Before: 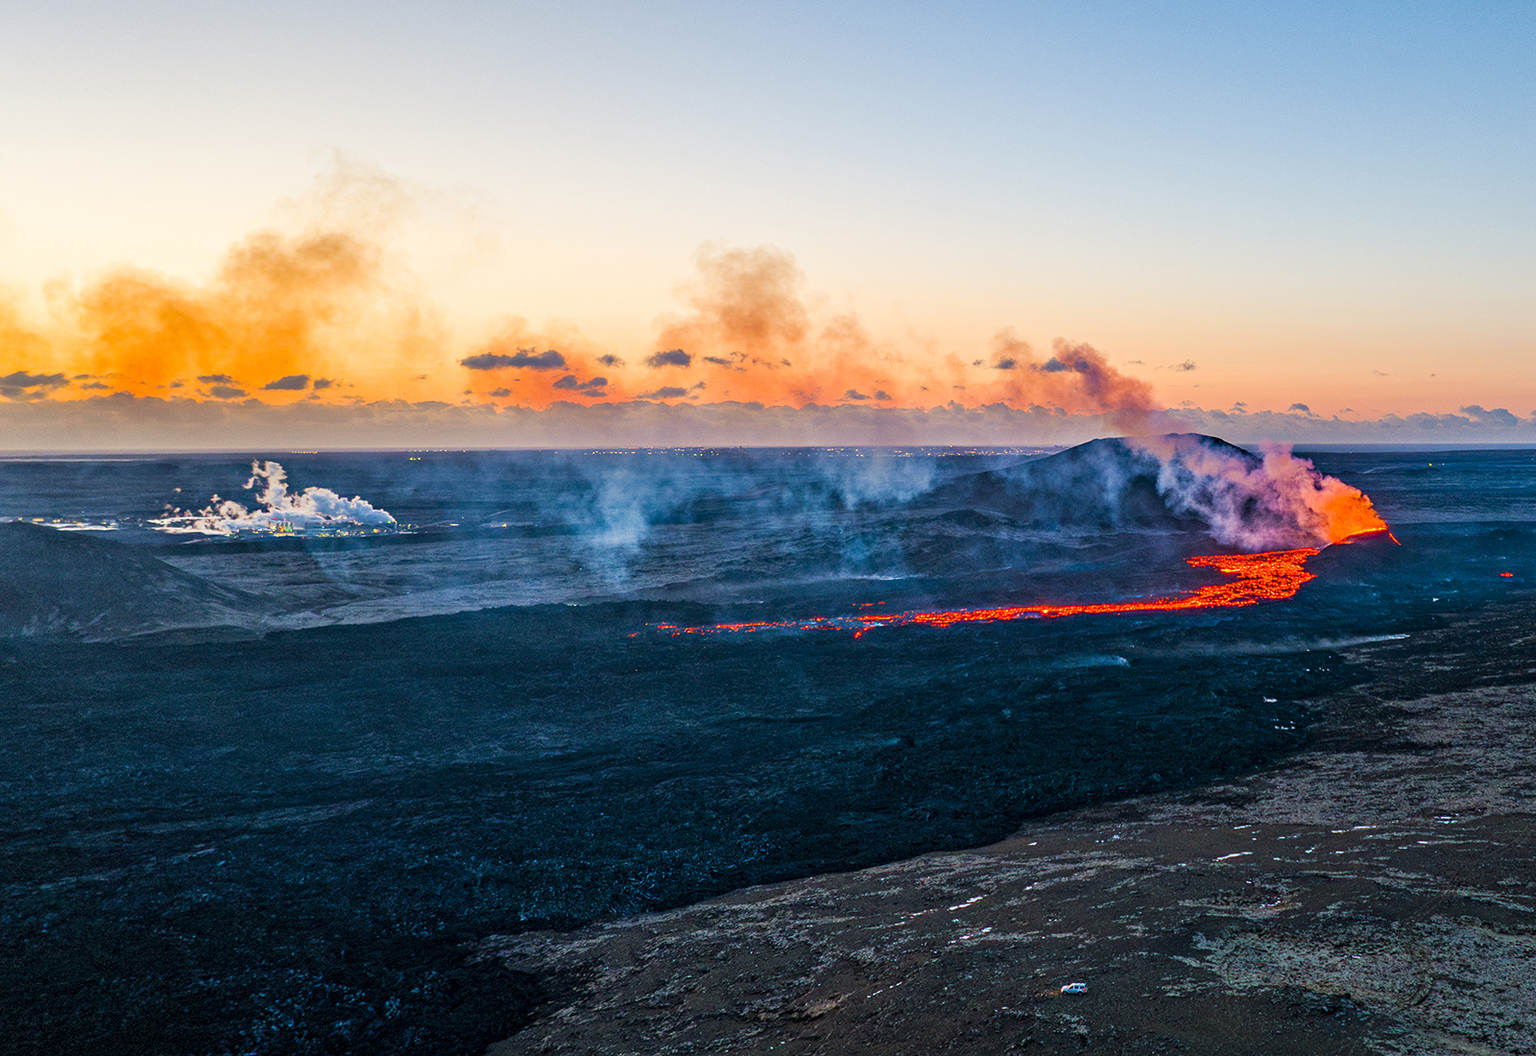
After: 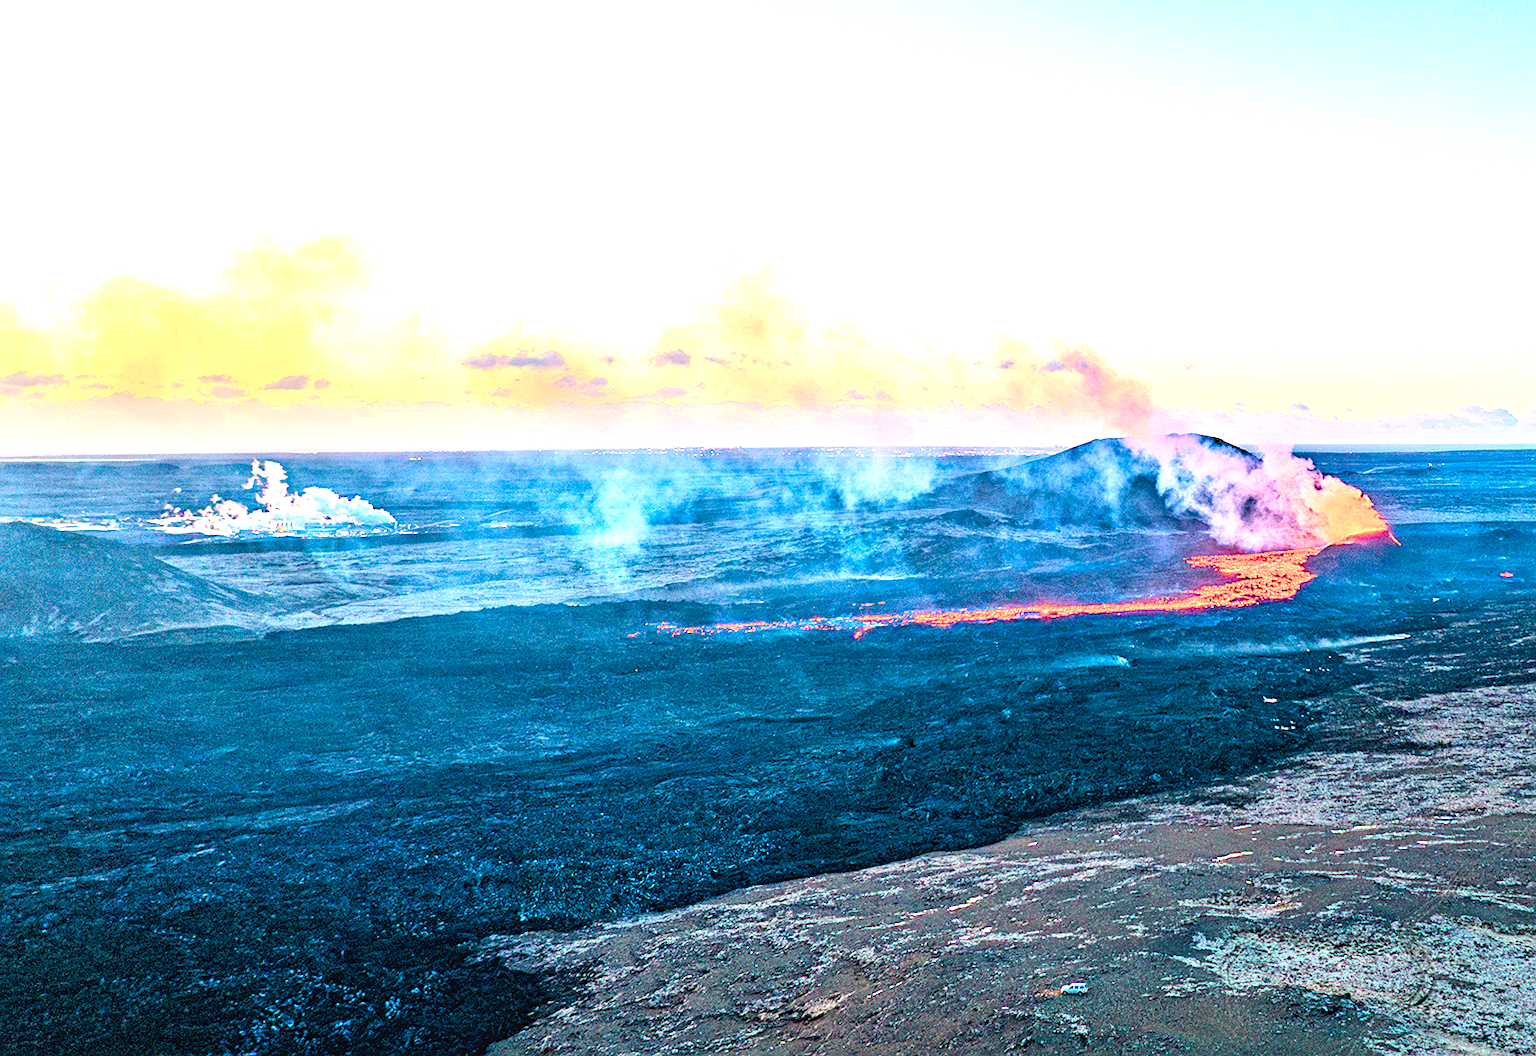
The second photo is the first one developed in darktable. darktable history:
exposure: black level correction 0, exposure 1.904 EV, compensate exposure bias true, compensate highlight preservation false
contrast brightness saturation: contrast 0.144, brightness 0.224
color balance rgb: perceptual saturation grading › global saturation 20%, perceptual saturation grading › highlights -50.587%, perceptual saturation grading › shadows 30.109%, global vibrance -16.2%, contrast -6.183%
sharpen: amount 0.21
